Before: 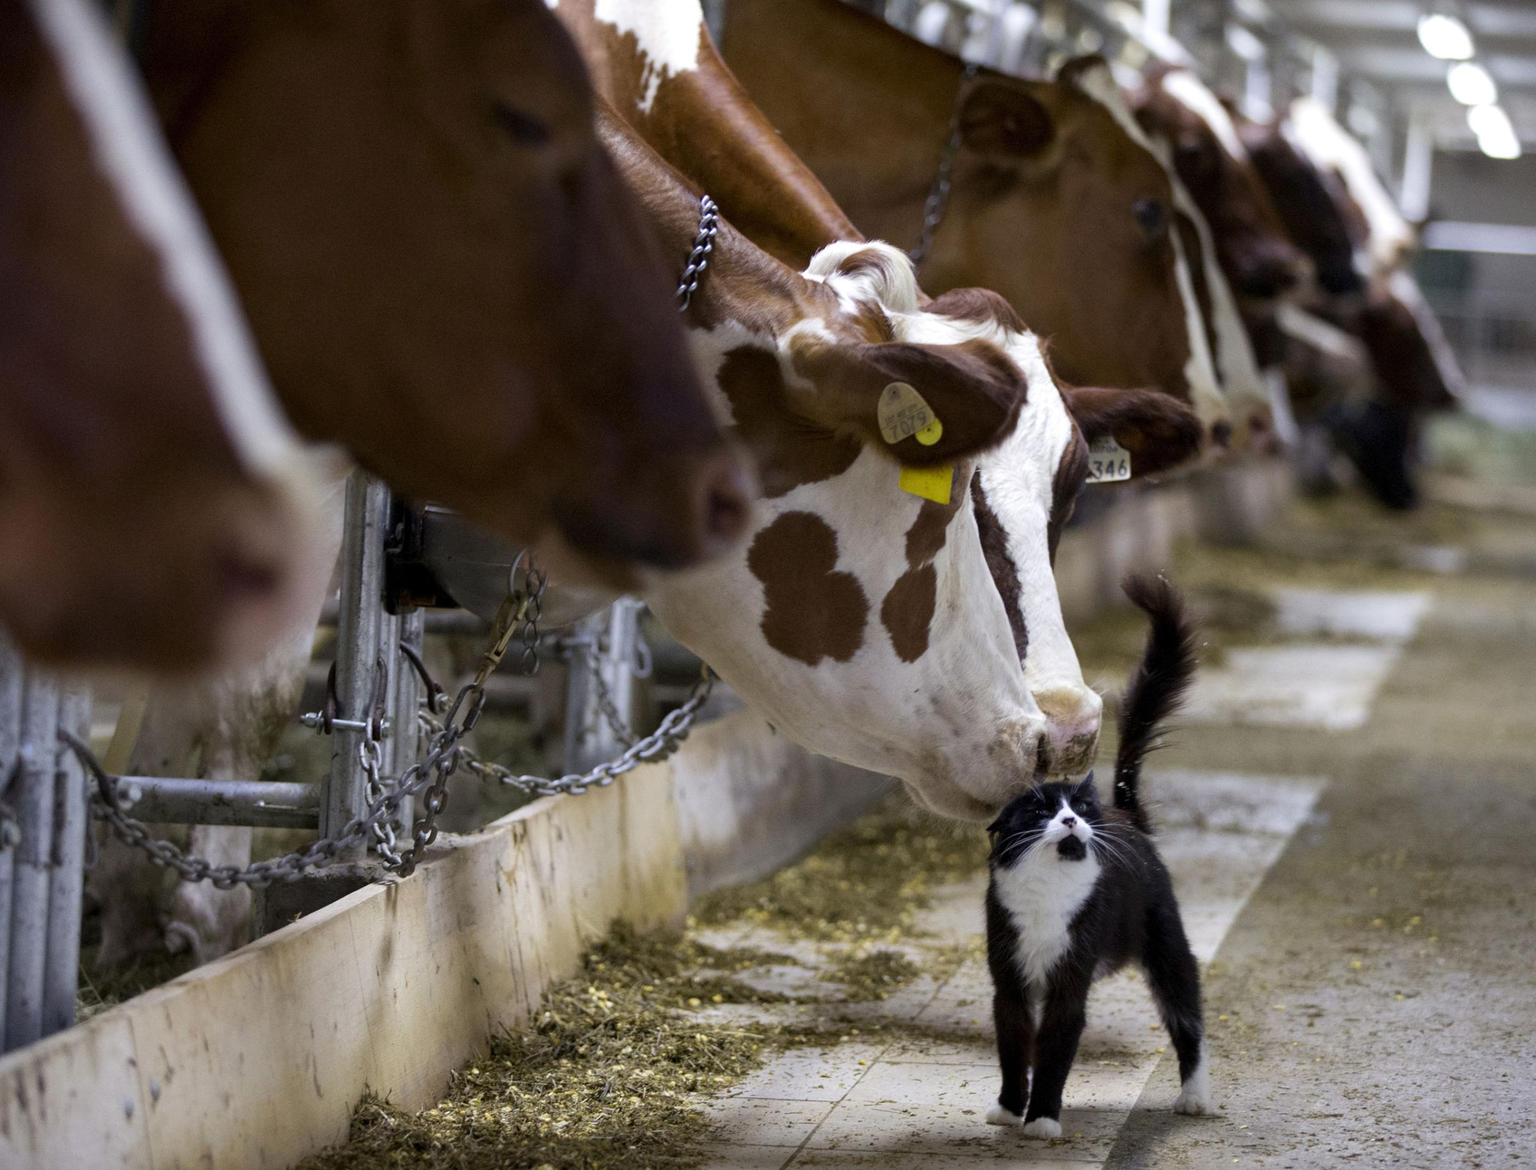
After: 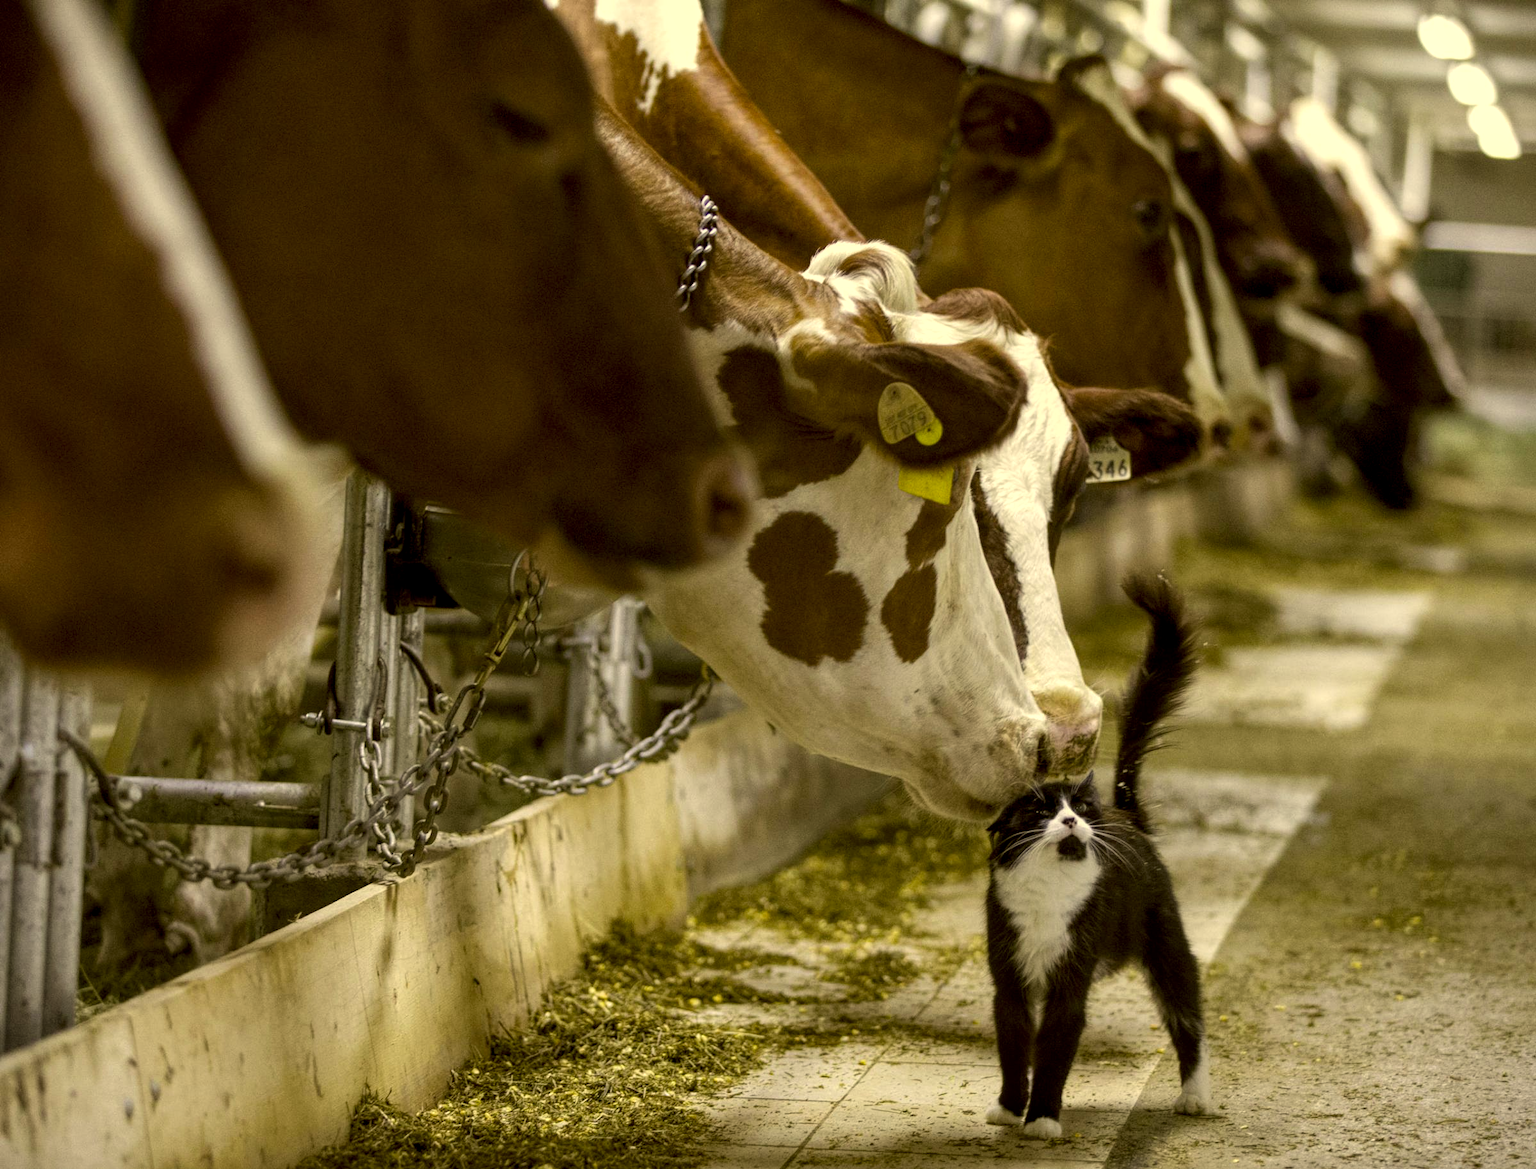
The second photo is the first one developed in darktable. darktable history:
local contrast: highlights 98%, shadows 84%, detail 160%, midtone range 0.2
color correction: highlights a* 0.145, highlights b* 29.04, shadows a* -0.157, shadows b* 21.45
